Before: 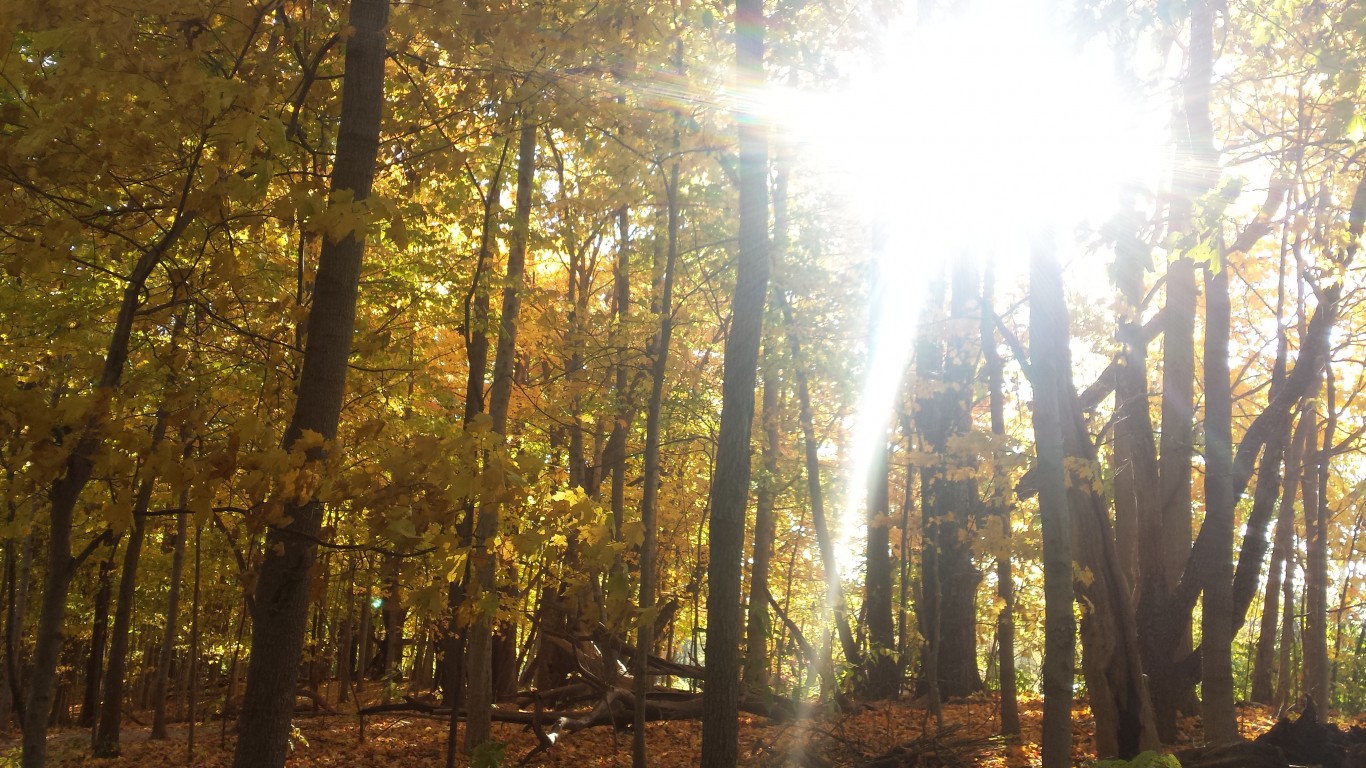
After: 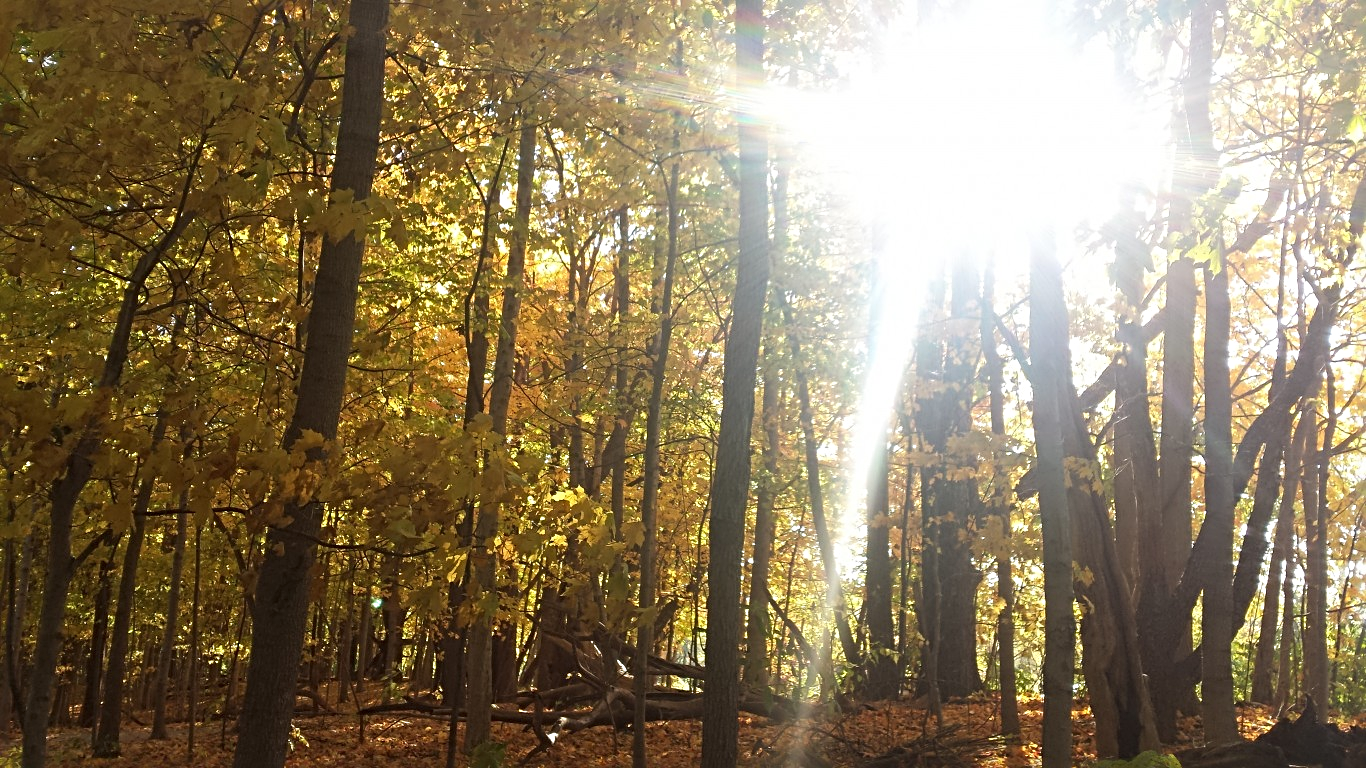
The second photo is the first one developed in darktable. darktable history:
sharpen: radius 3.959
